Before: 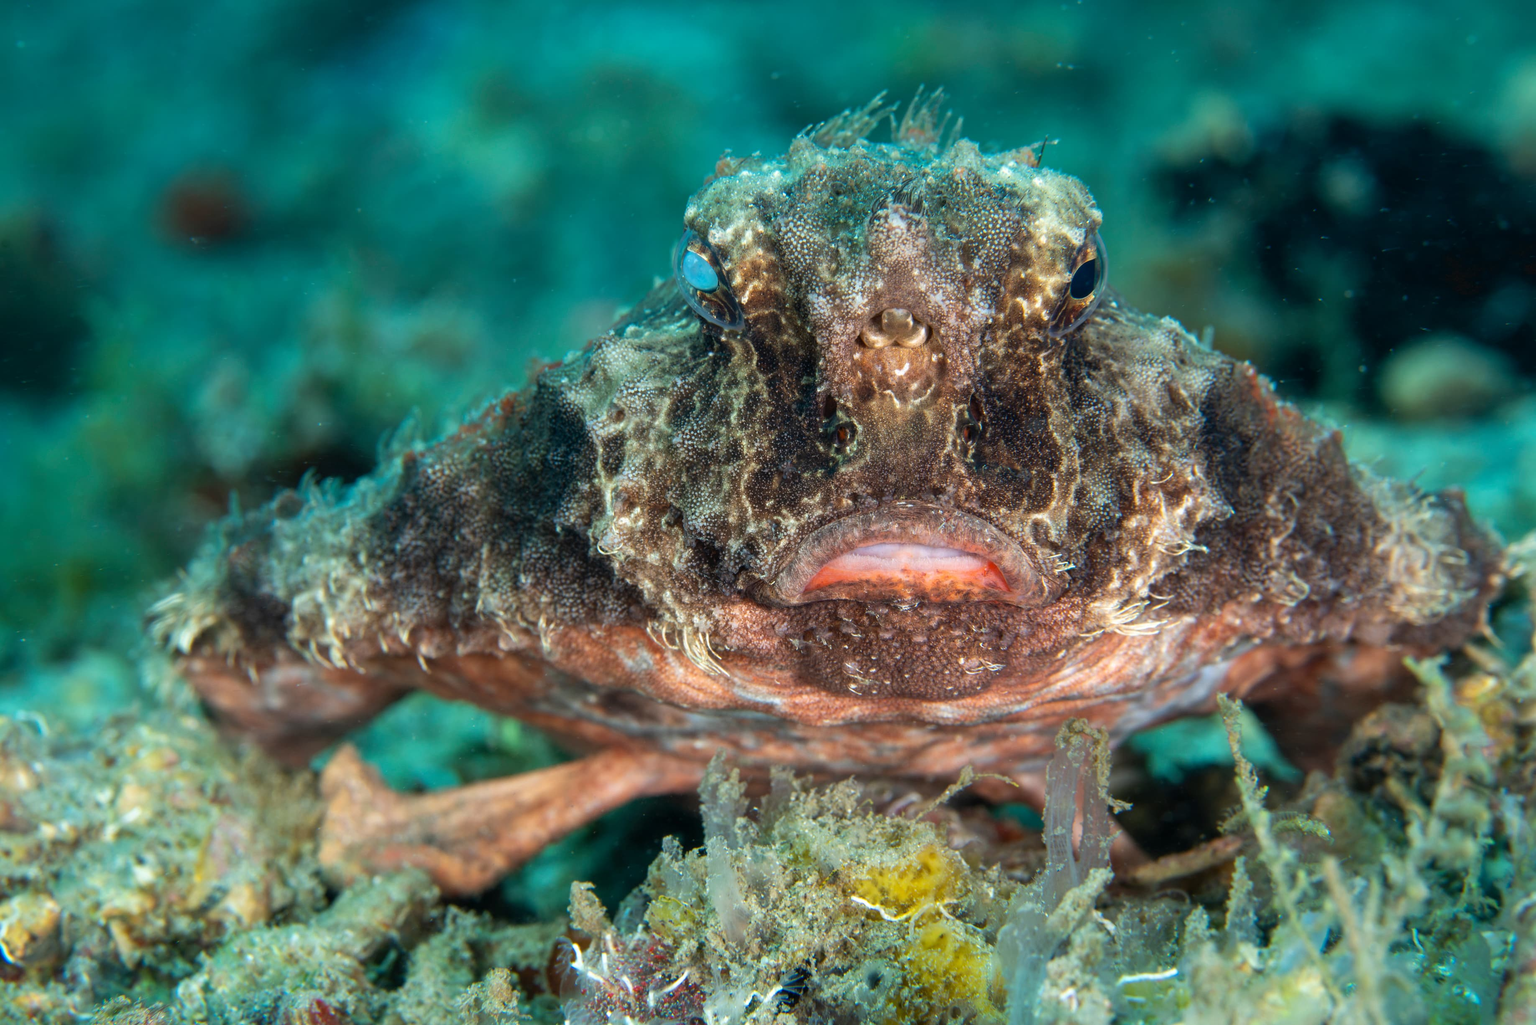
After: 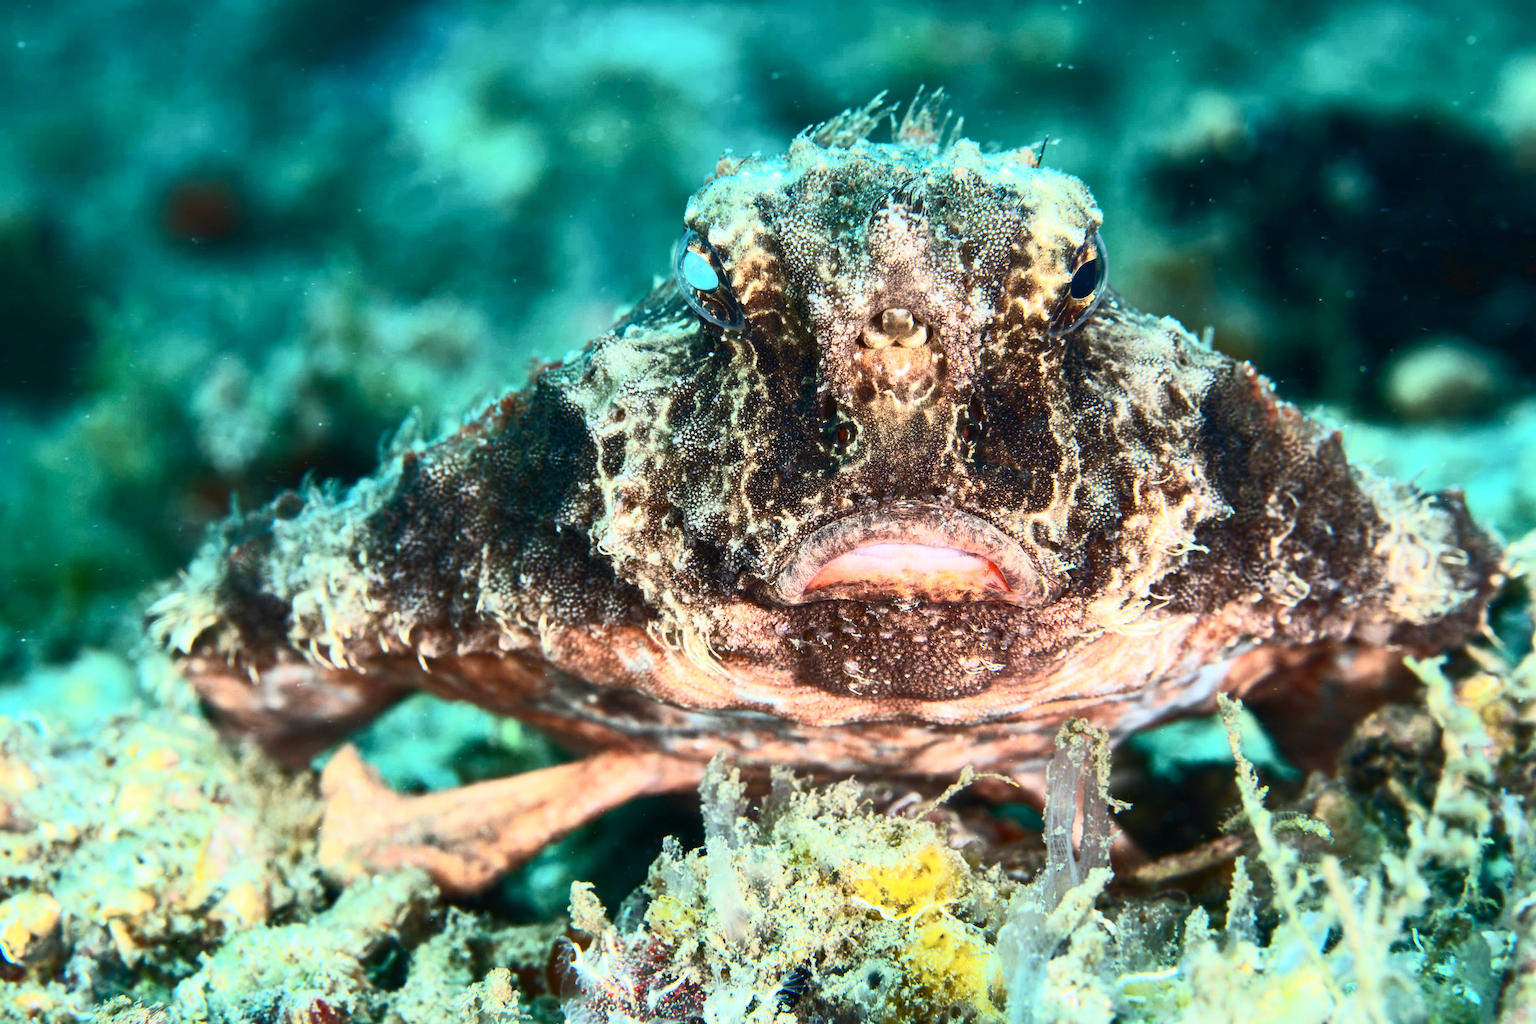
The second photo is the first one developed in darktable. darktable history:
contrast brightness saturation: contrast 0.624, brightness 0.334, saturation 0.147
